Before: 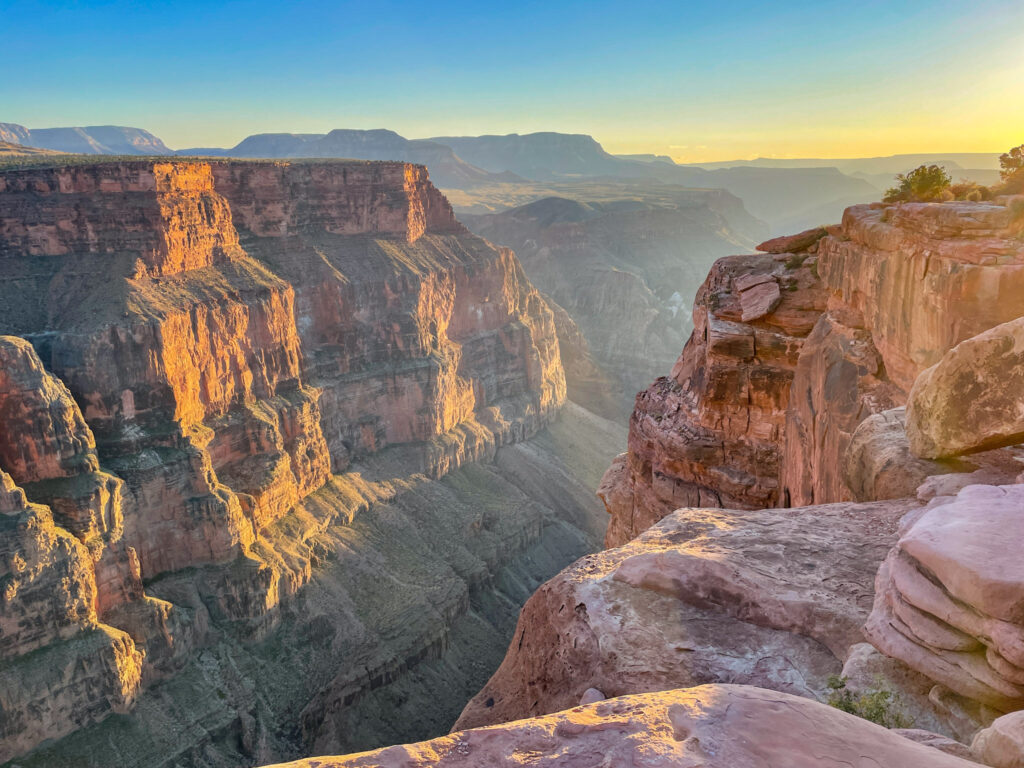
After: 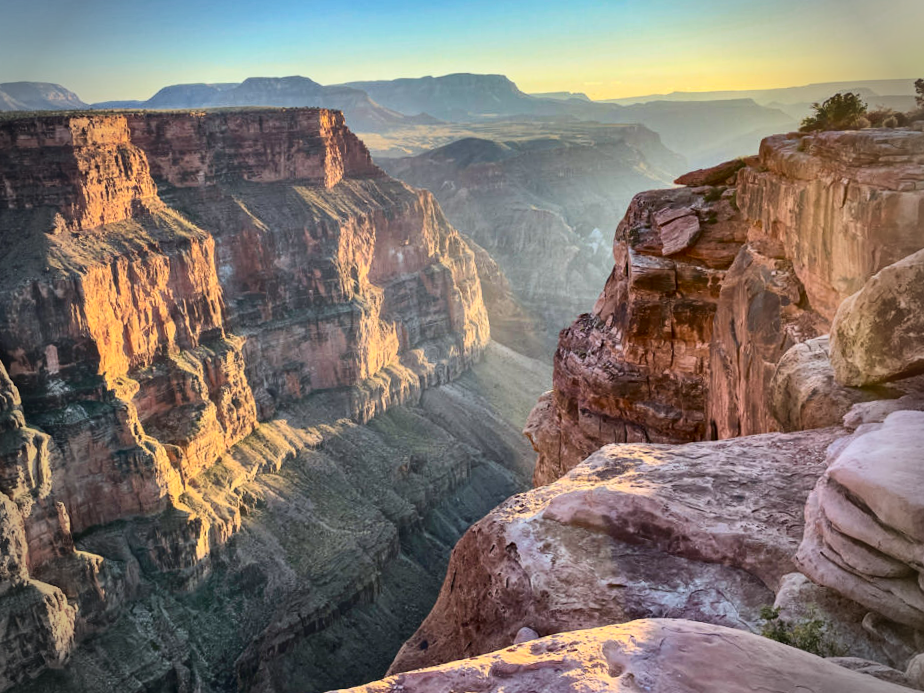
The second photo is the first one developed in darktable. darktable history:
crop and rotate: angle 1.96°, left 5.673%, top 5.673%
shadows and highlights: low approximation 0.01, soften with gaussian
vignetting: fall-off radius 31.48%, brightness -0.472
contrast brightness saturation: contrast 0.28
velvia: strength 15%
white balance: red 0.982, blue 1.018
